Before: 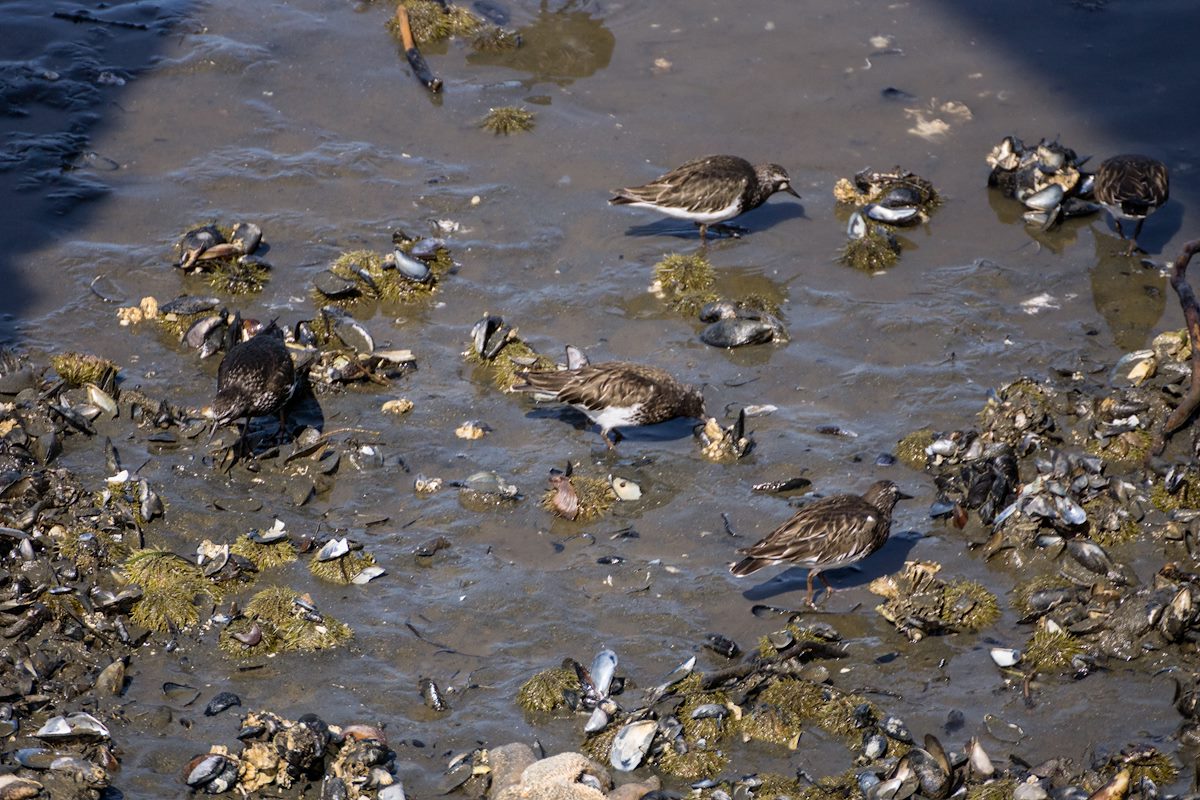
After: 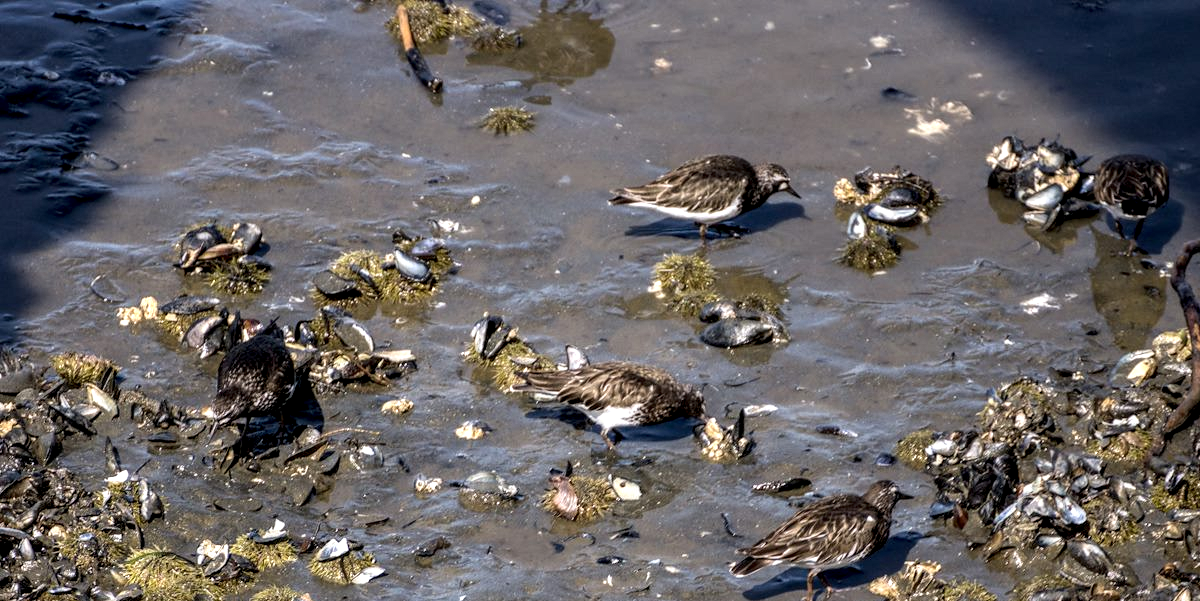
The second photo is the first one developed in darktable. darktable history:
shadows and highlights: radius 332.02, shadows 53.47, highlights -99.85, compress 94.45%, soften with gaussian
crop: bottom 24.838%
exposure: exposure 0.21 EV, compensate highlight preservation false
local contrast: highlights 60%, shadows 61%, detail 160%
